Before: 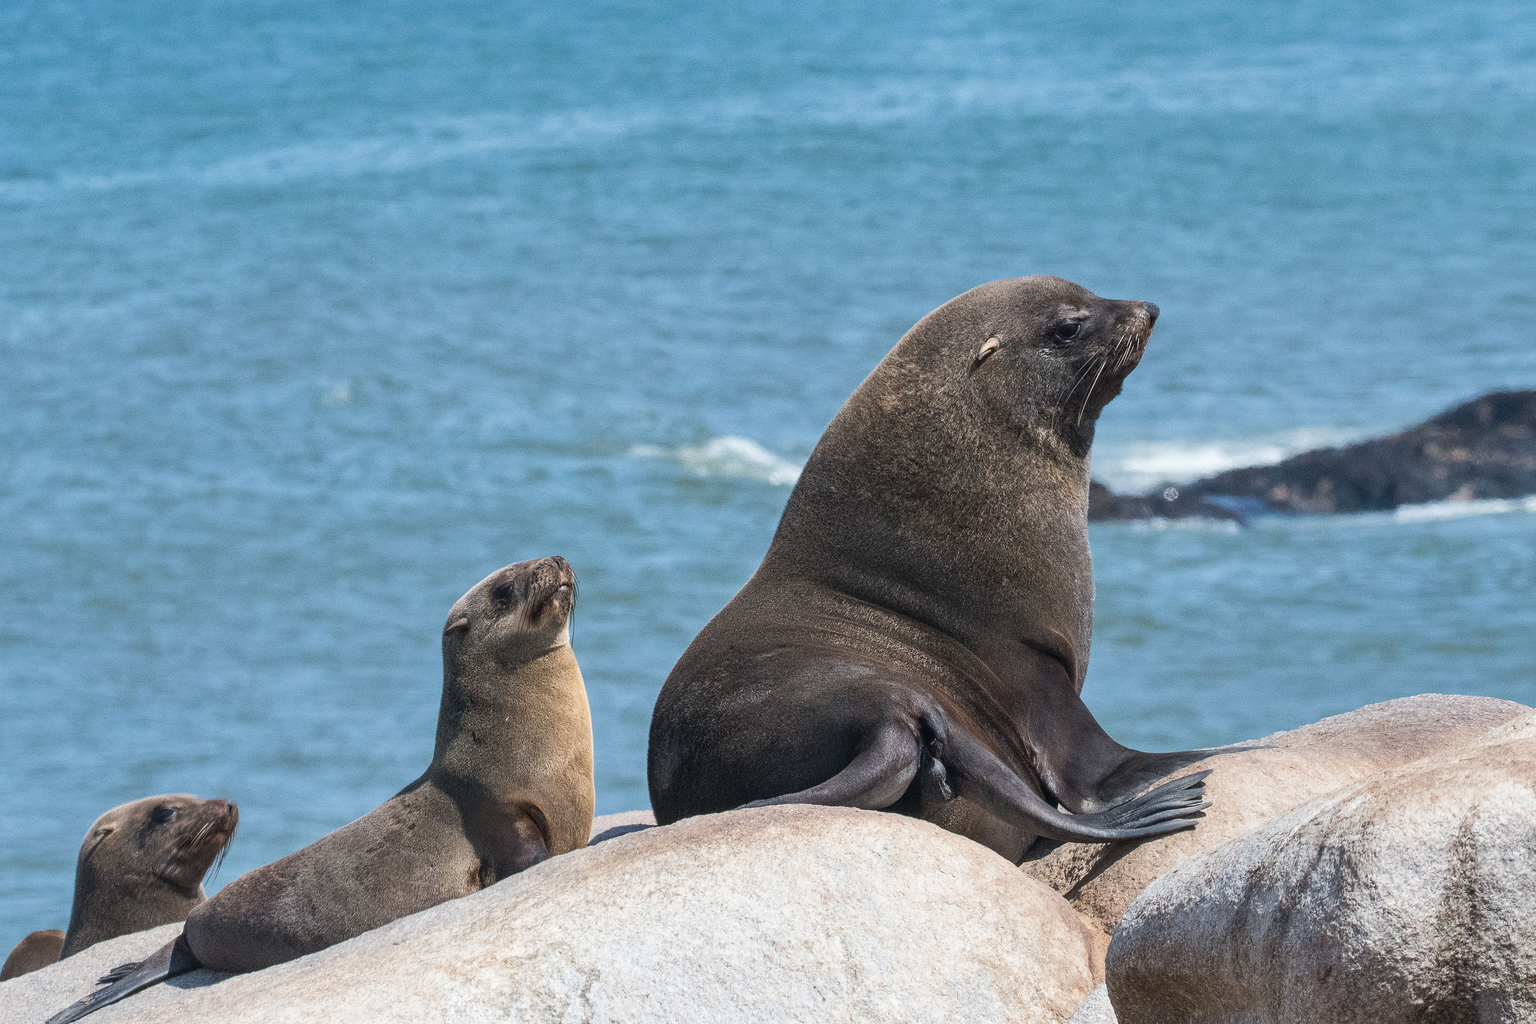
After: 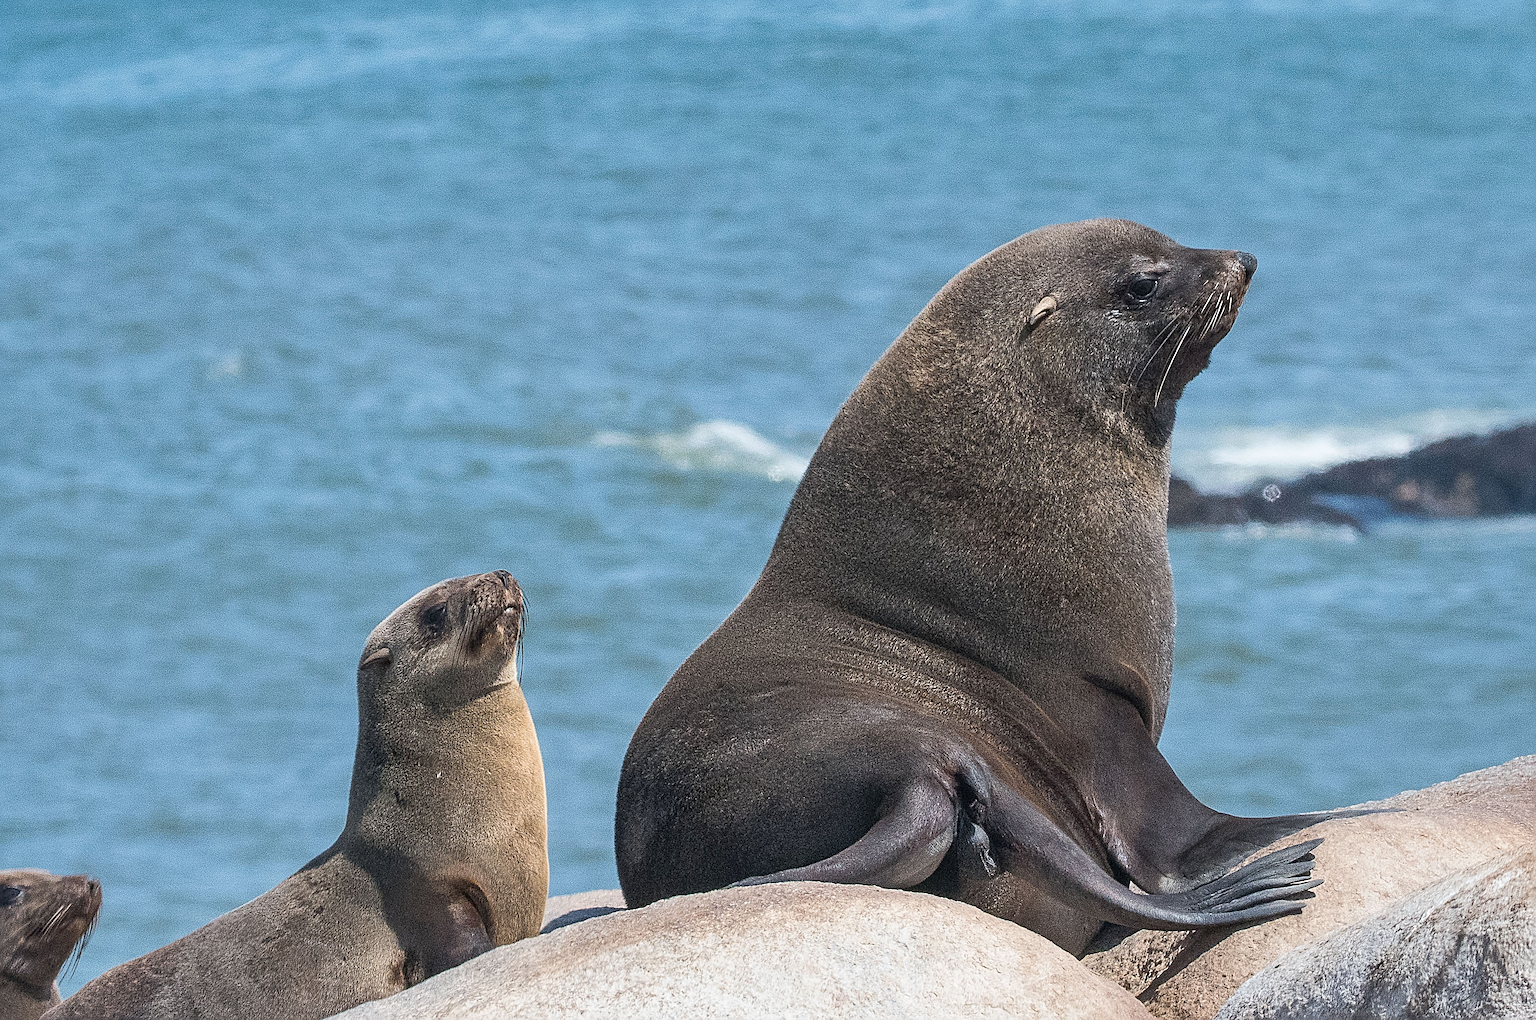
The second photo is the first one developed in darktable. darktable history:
crop and rotate: left 10.273%, top 9.902%, right 10.008%, bottom 10.6%
sharpen: radius 2.559, amount 0.636
shadows and highlights: shadows 43.1, highlights 6.55
